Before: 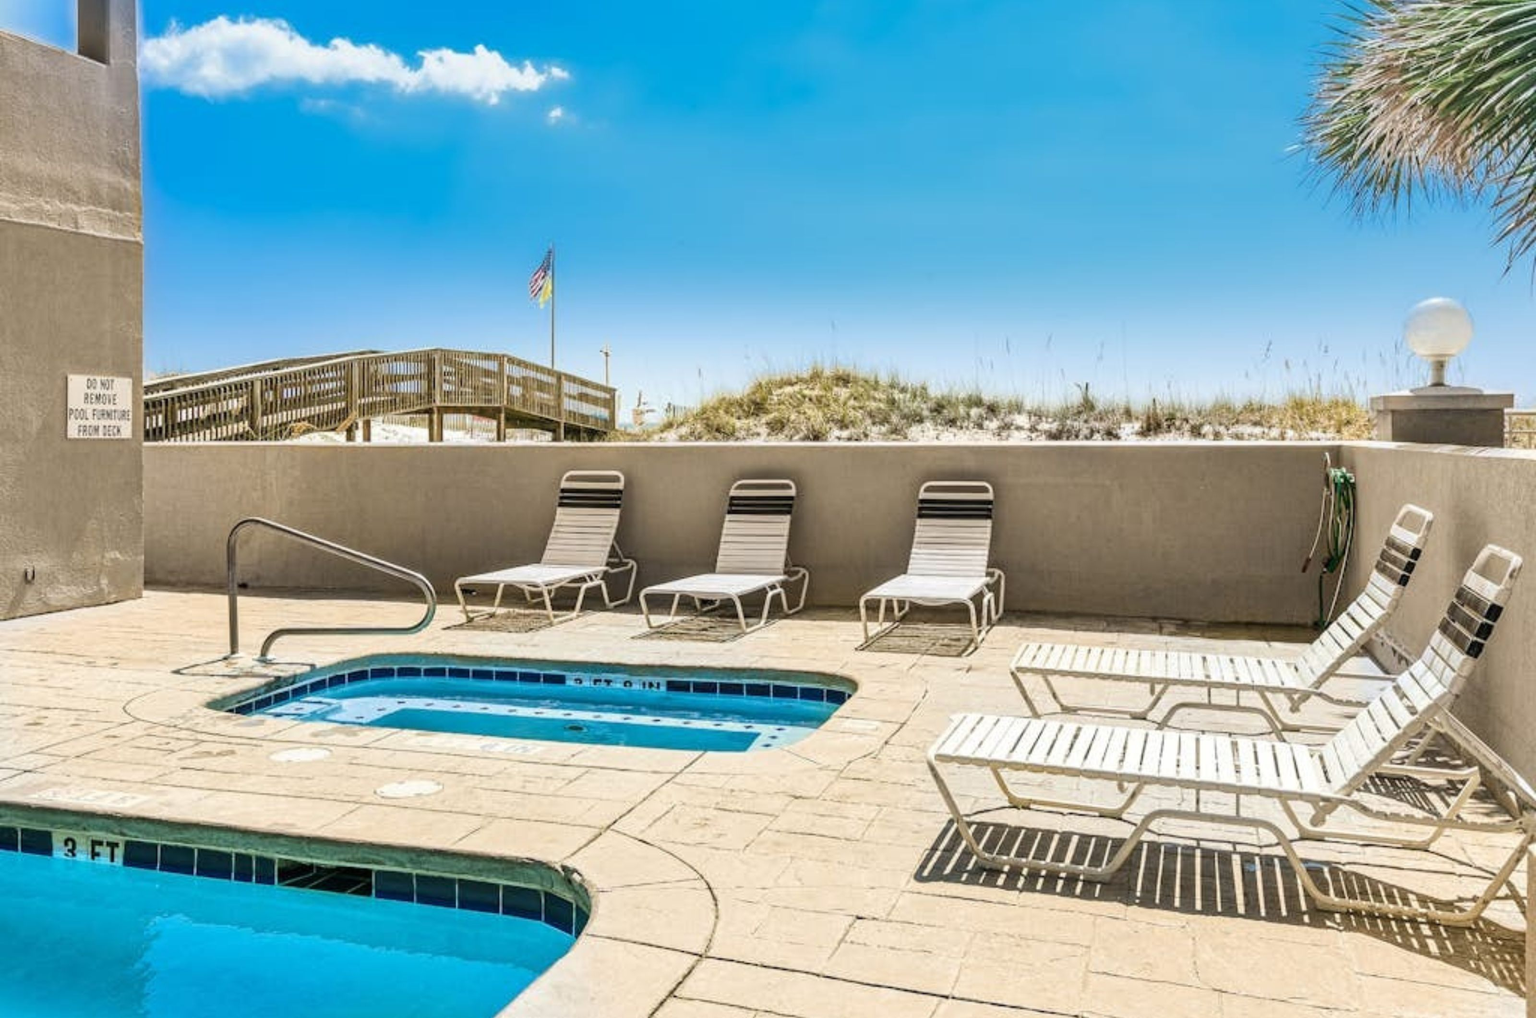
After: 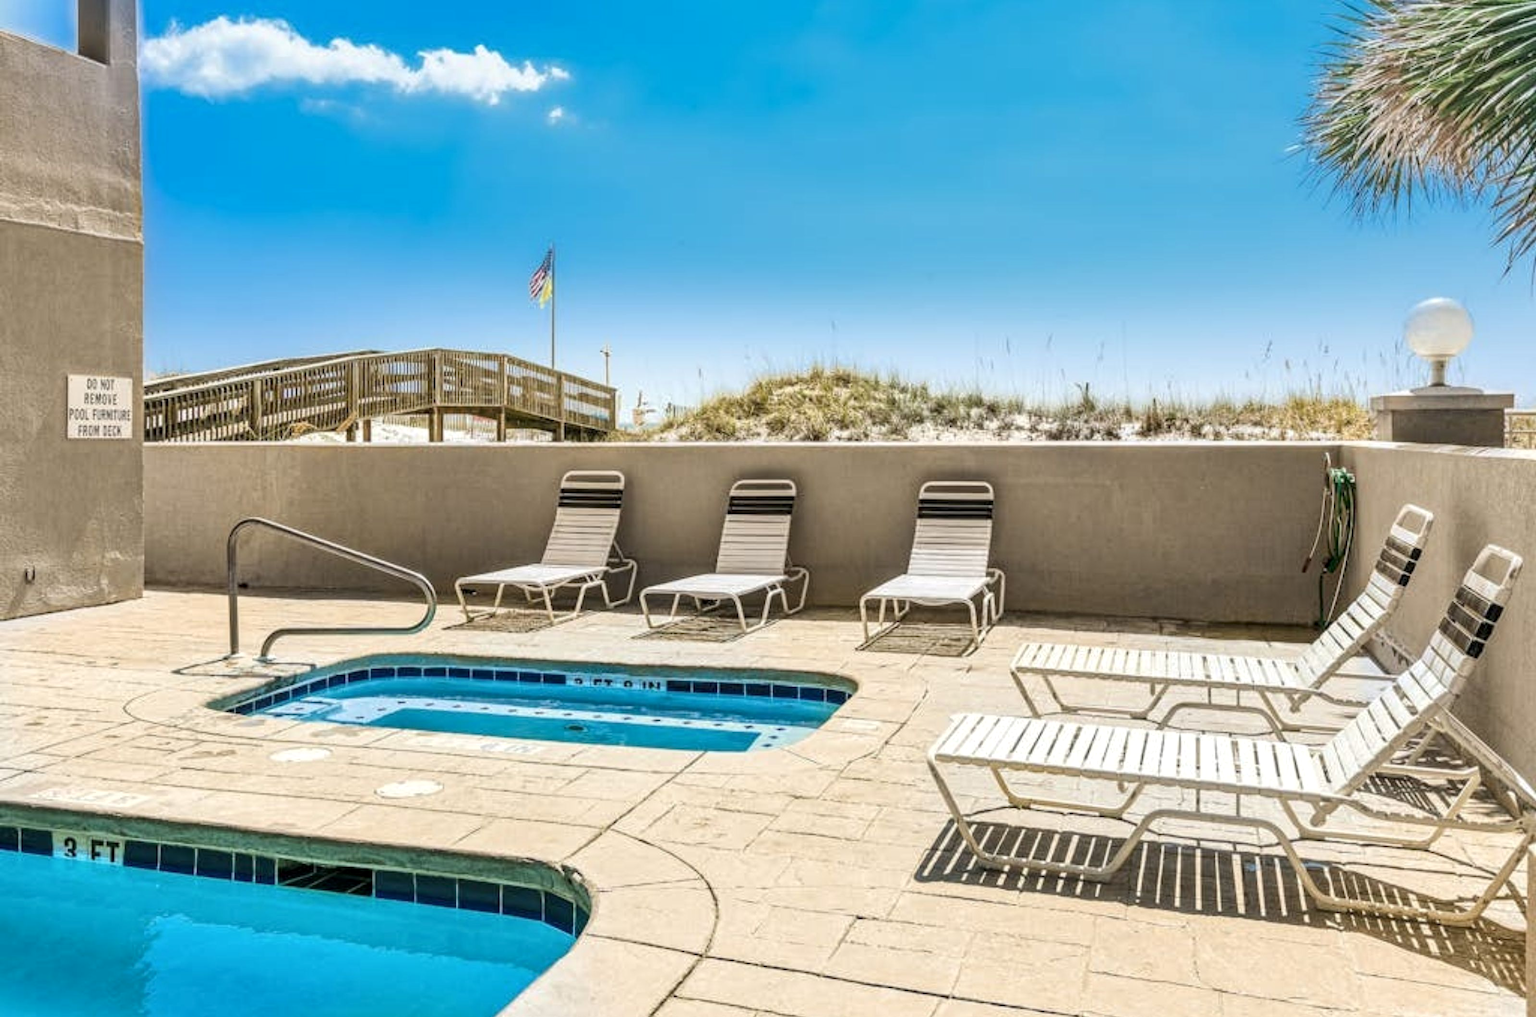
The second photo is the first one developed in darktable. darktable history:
local contrast: highlights 104%, shadows 100%, detail 120%, midtone range 0.2
